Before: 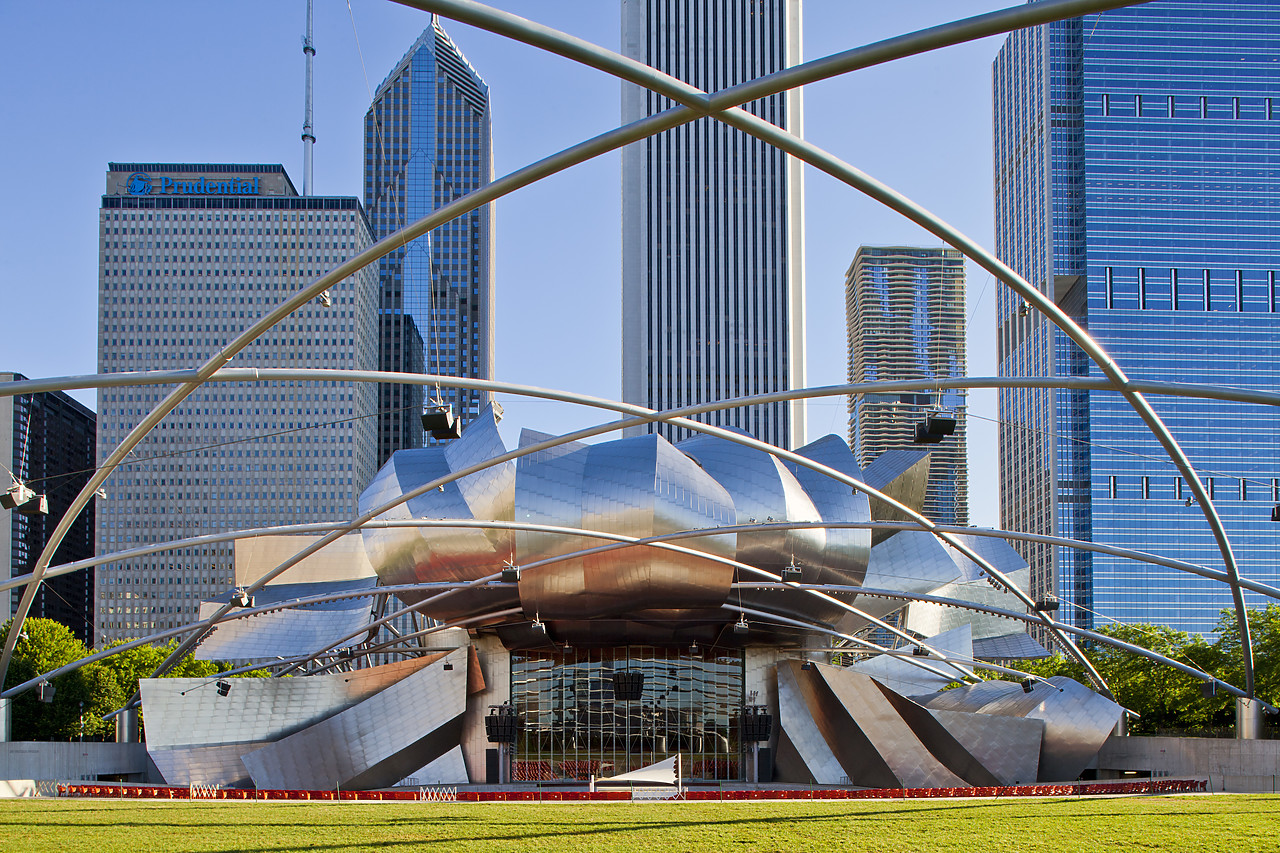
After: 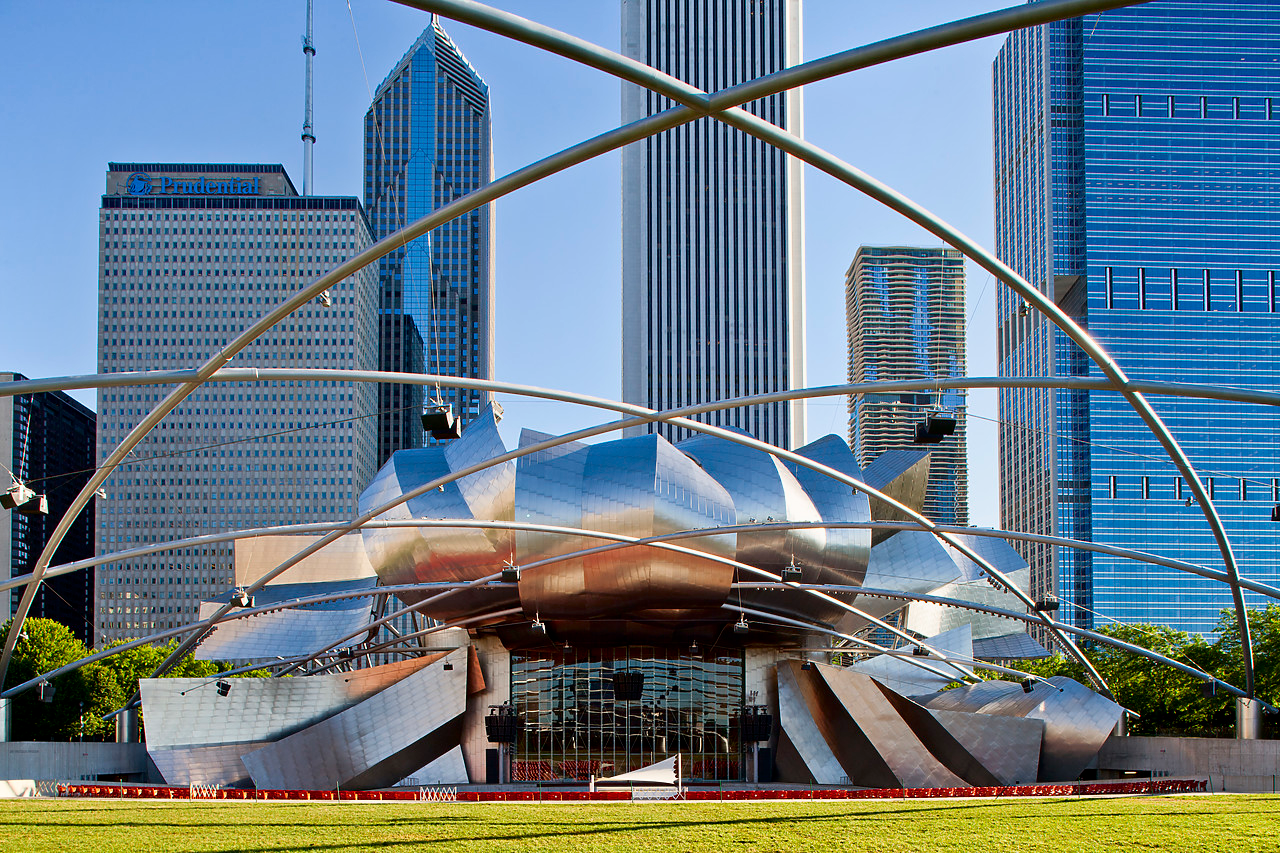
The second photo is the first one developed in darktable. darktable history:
shadows and highlights: shadows -62.43, white point adjustment -5.11, highlights 60.21
